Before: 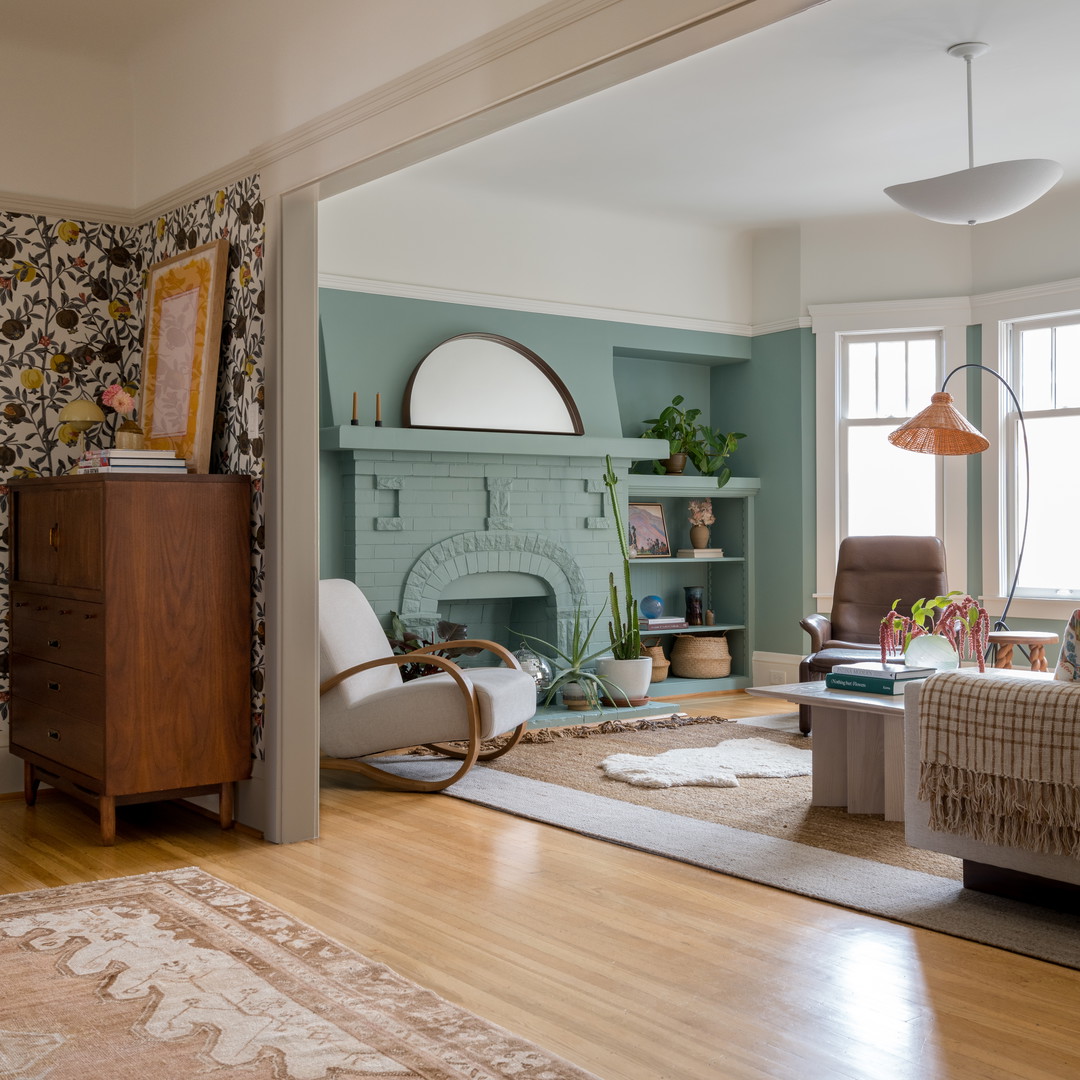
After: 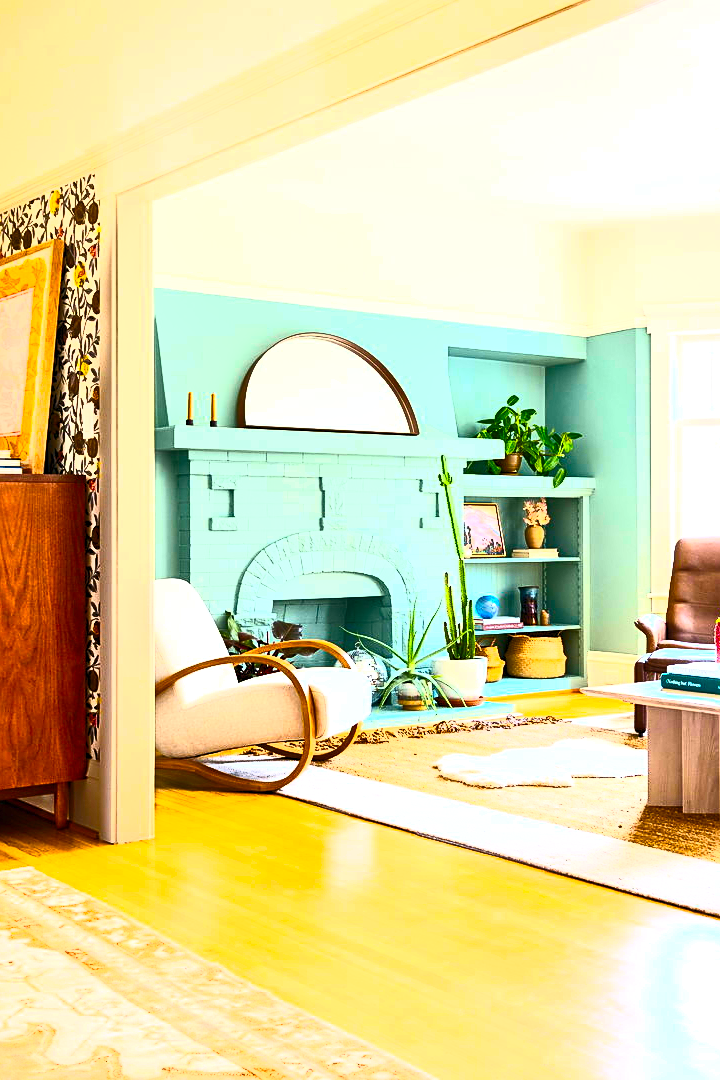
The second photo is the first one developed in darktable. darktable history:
exposure: exposure 1.166 EV, compensate highlight preservation false
base curve: curves: ch0 [(0, 0) (0.303, 0.277) (1, 1)], preserve colors none
sharpen: on, module defaults
crop and rotate: left 15.299%, right 17.957%
color balance rgb: shadows lift › luminance -9.666%, linear chroma grading › global chroma 49.382%, perceptual saturation grading › global saturation 9.948%
contrast brightness saturation: contrast 0.847, brightness 0.588, saturation 0.59
local contrast: mode bilateral grid, contrast 20, coarseness 50, detail 143%, midtone range 0.2
